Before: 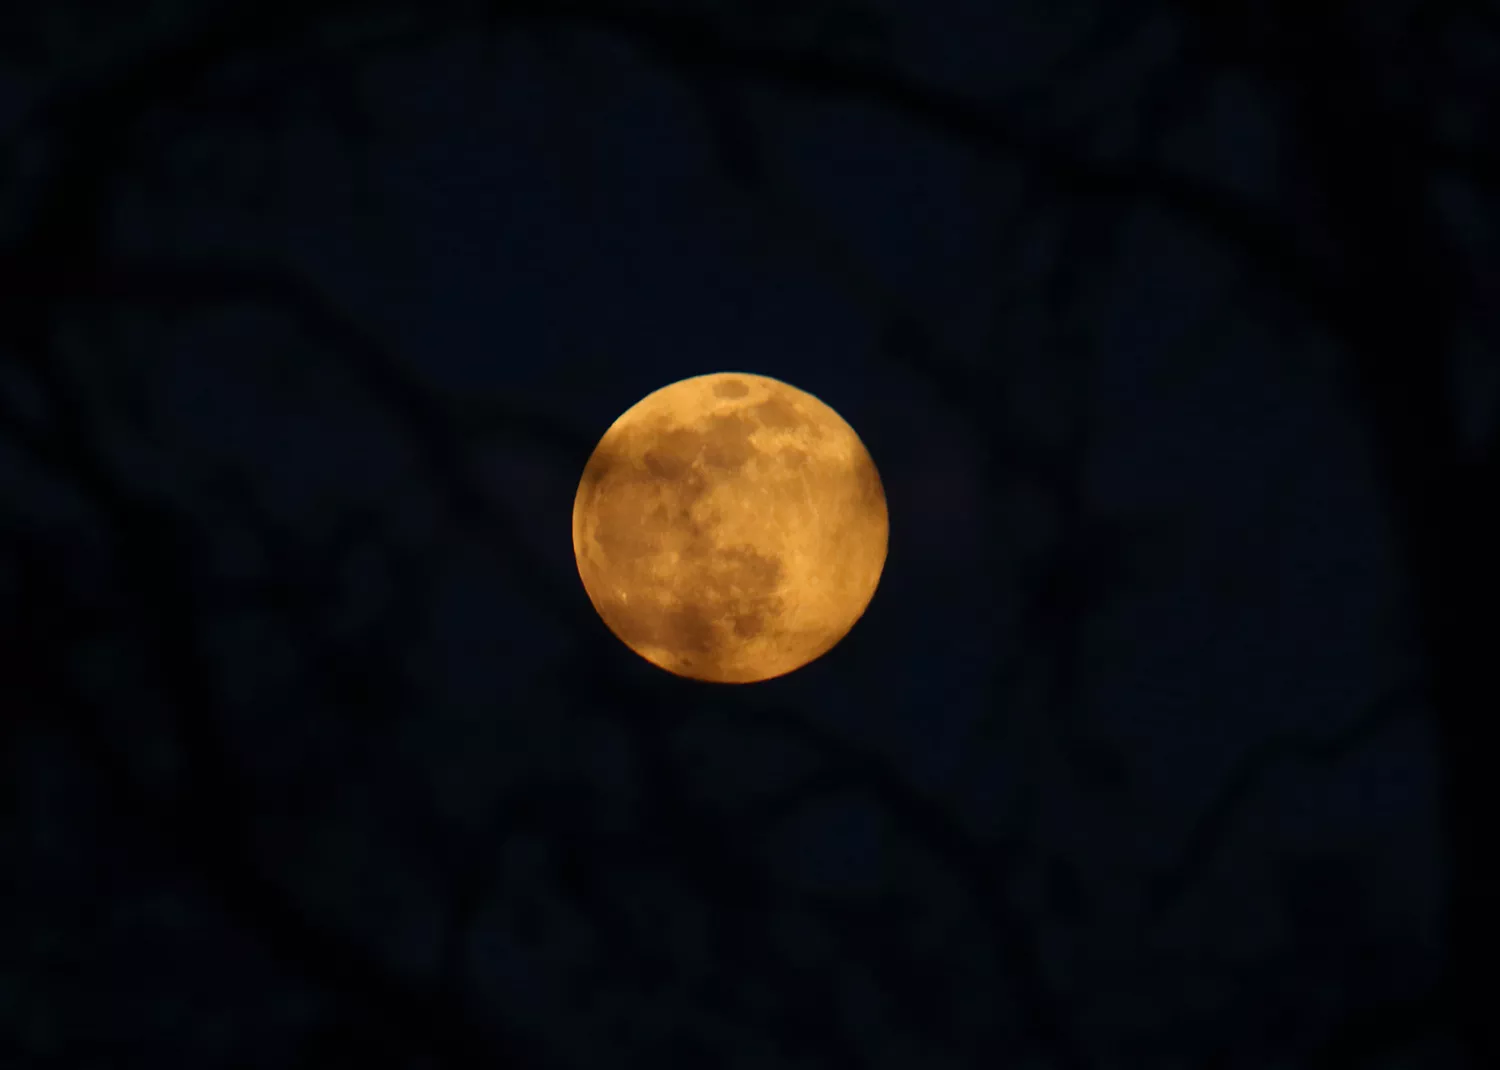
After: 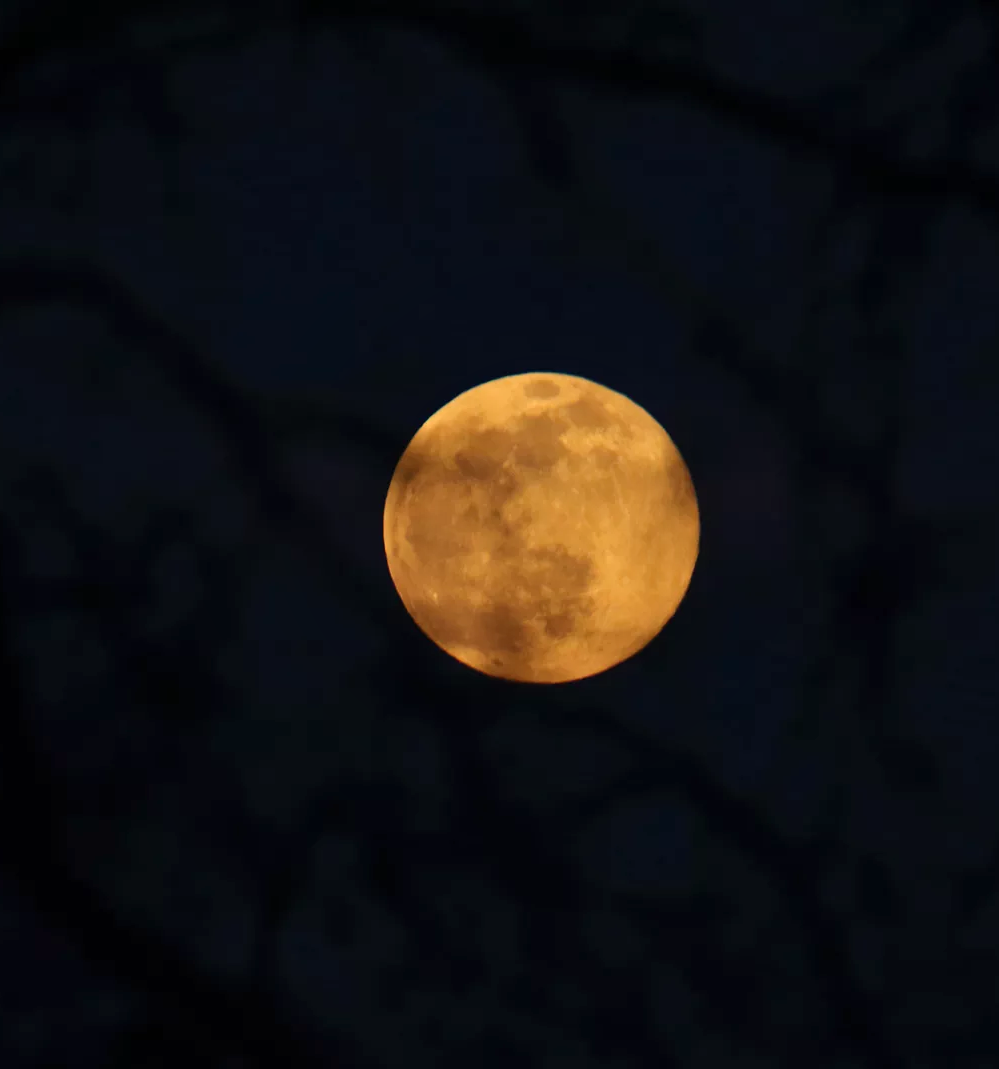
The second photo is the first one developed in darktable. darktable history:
crop and rotate: left 12.648%, right 20.685%
shadows and highlights: shadows 30.63, highlights -63.22, shadows color adjustment 98%, highlights color adjustment 58.61%, soften with gaussian
